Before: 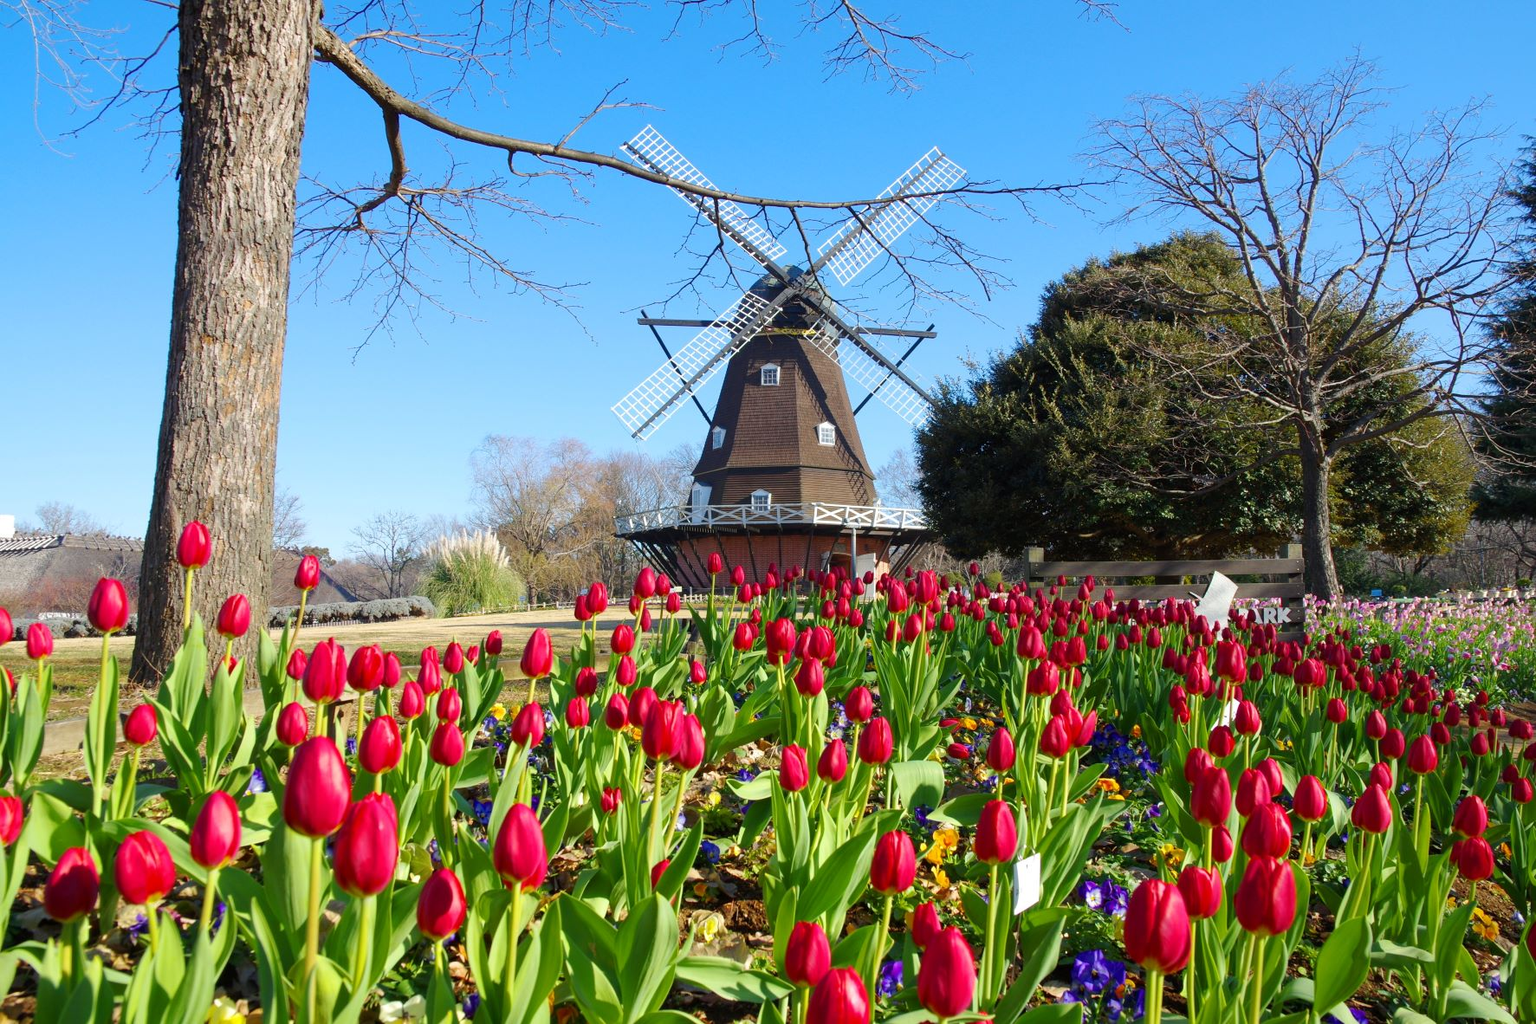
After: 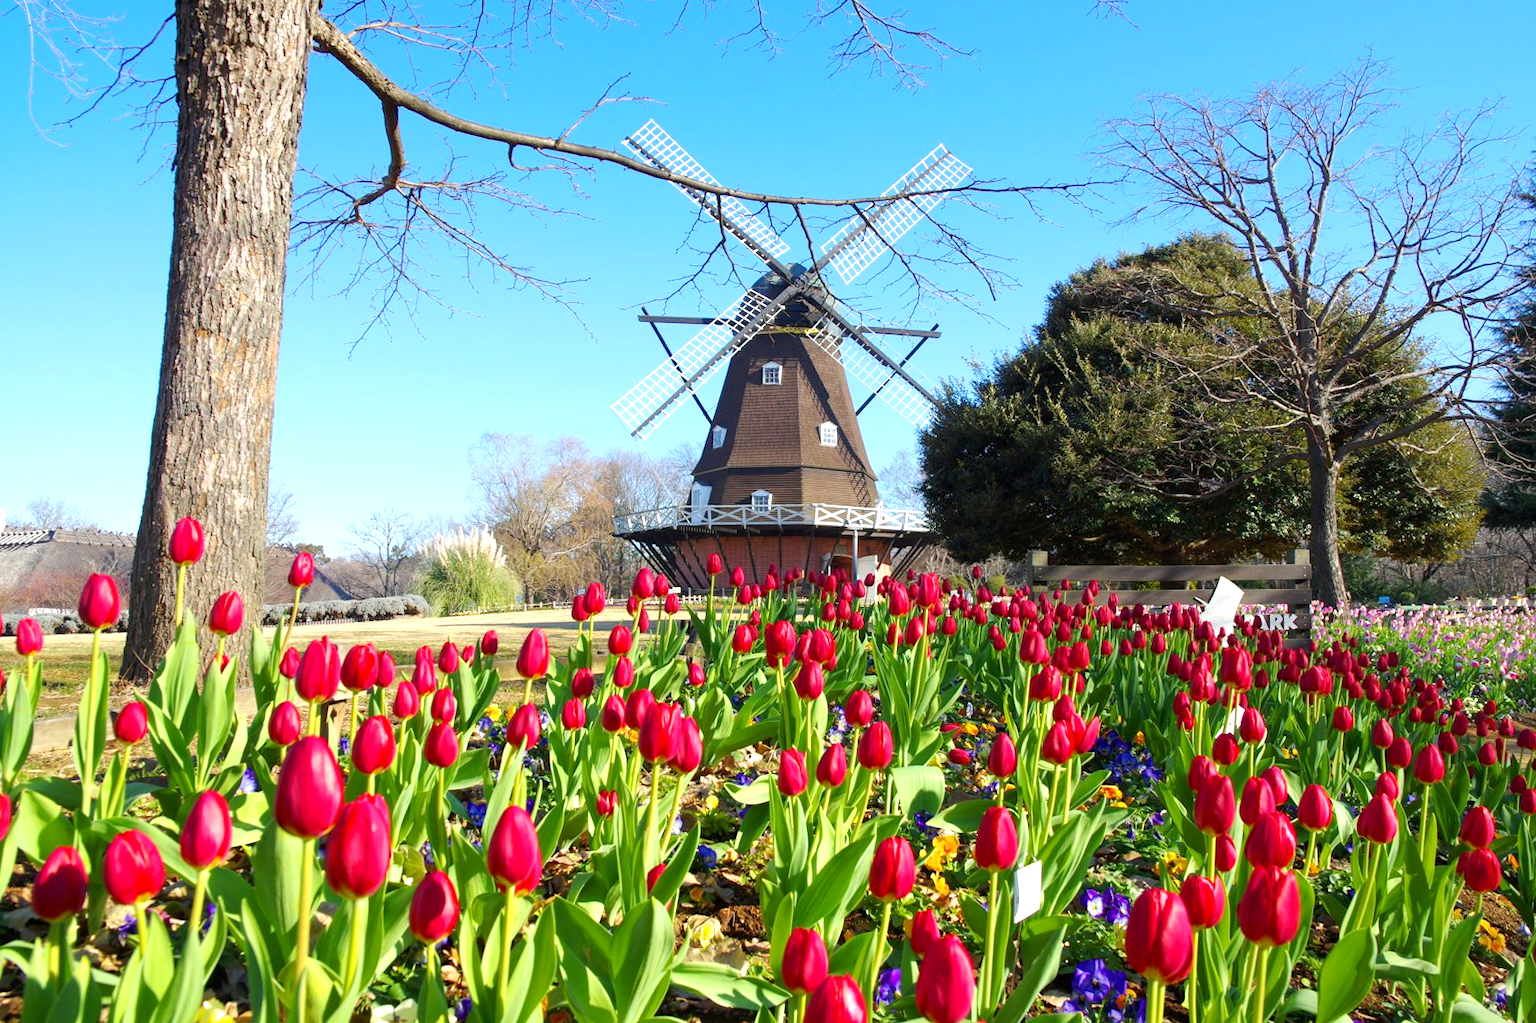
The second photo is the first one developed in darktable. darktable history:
crop and rotate: angle -0.5°
exposure: black level correction 0.001, exposure 0.5 EV, compensate exposure bias true, compensate highlight preservation false
